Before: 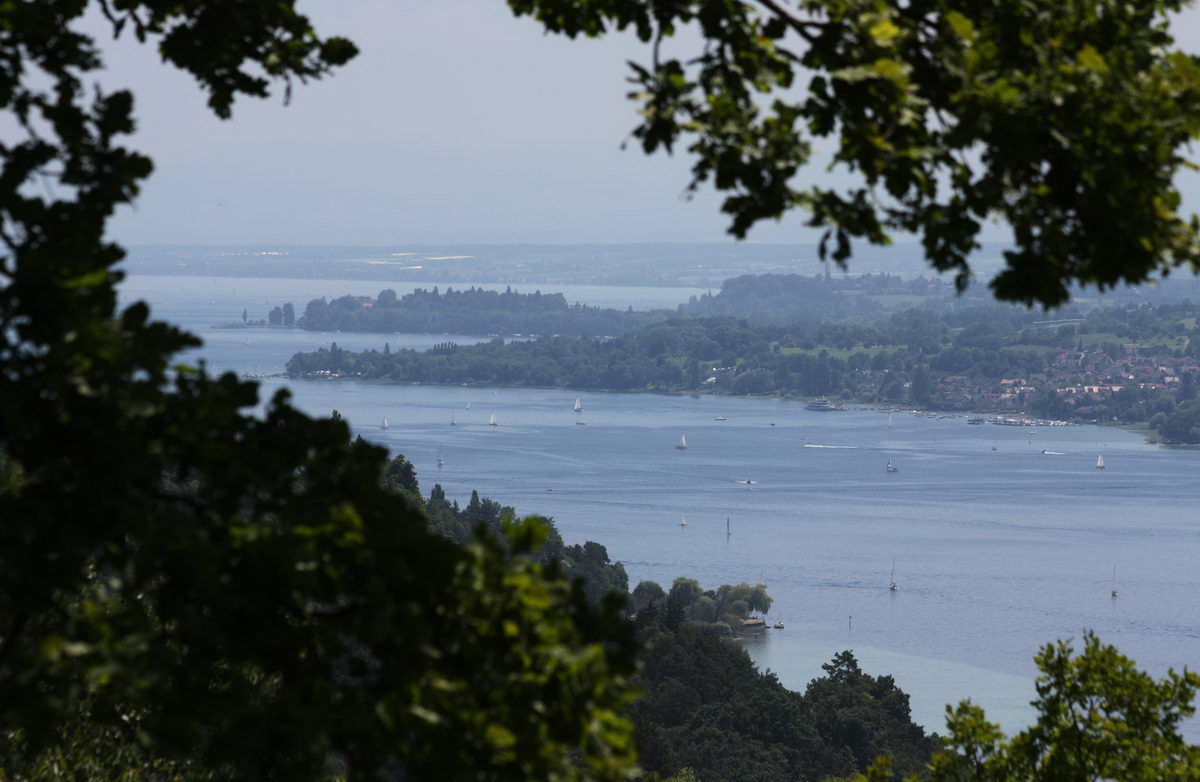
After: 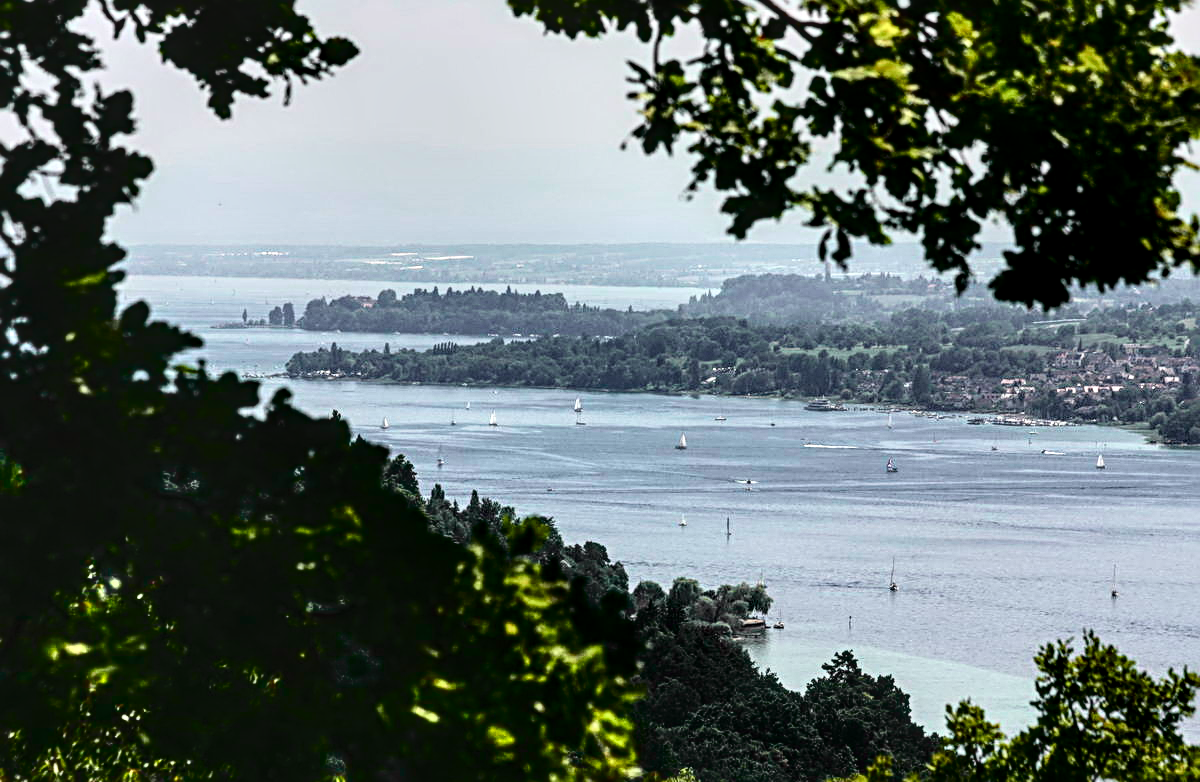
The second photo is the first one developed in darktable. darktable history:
shadows and highlights: soften with gaussian
sharpen: radius 4
tone curve: curves: ch0 [(0, 0.022) (0.177, 0.086) (0.392, 0.438) (0.704, 0.844) (0.858, 0.938) (1, 0.981)]; ch1 [(0, 0) (0.402, 0.36) (0.476, 0.456) (0.498, 0.497) (0.518, 0.521) (0.58, 0.598) (0.619, 0.65) (0.692, 0.737) (1, 1)]; ch2 [(0, 0) (0.415, 0.438) (0.483, 0.499) (0.503, 0.503) (0.526, 0.532) (0.563, 0.604) (0.626, 0.697) (0.699, 0.753) (0.997, 0.858)], color space Lab, independent channels
local contrast: highlights 79%, shadows 56%, detail 175%, midtone range 0.428
